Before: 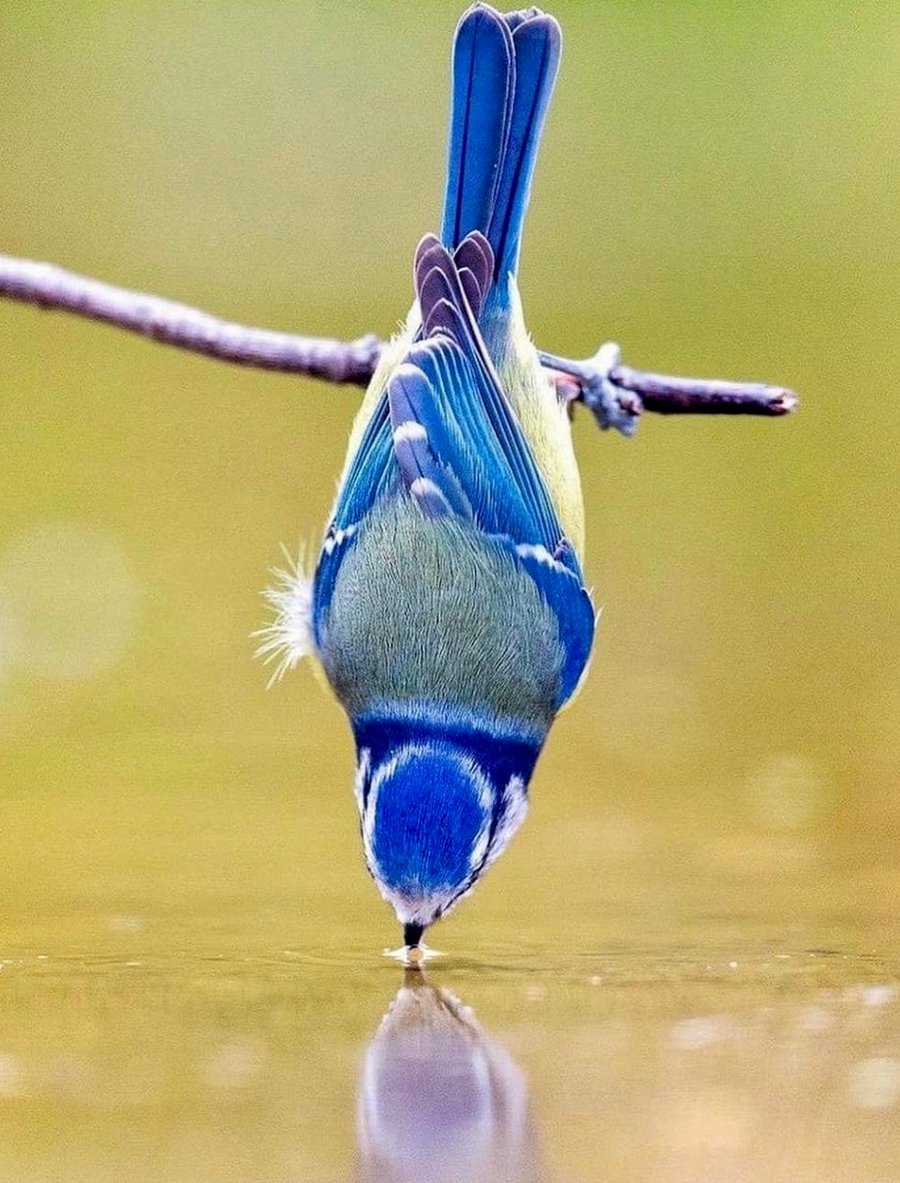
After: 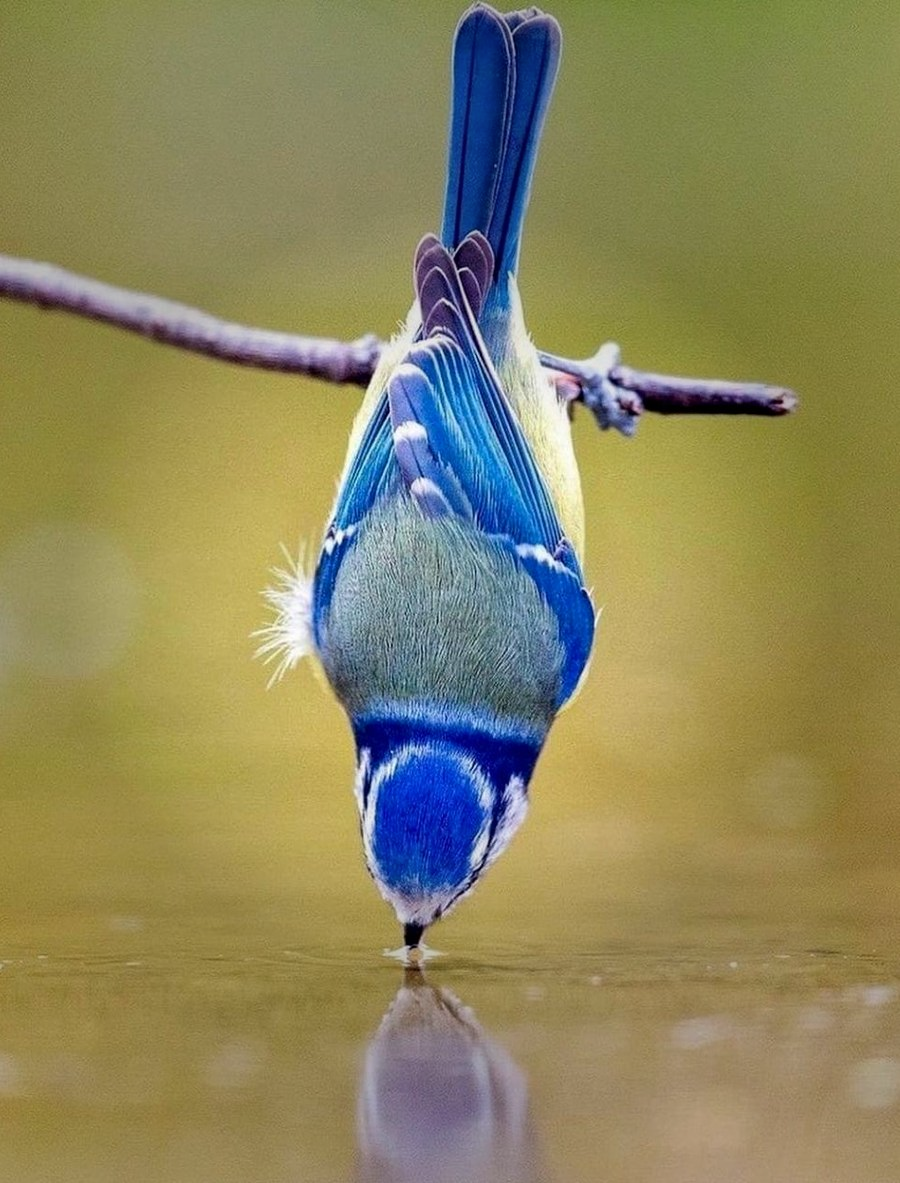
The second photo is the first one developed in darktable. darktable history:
vignetting: fall-off start 31.43%, fall-off radius 33.82%, saturation -0.025, unbound false
